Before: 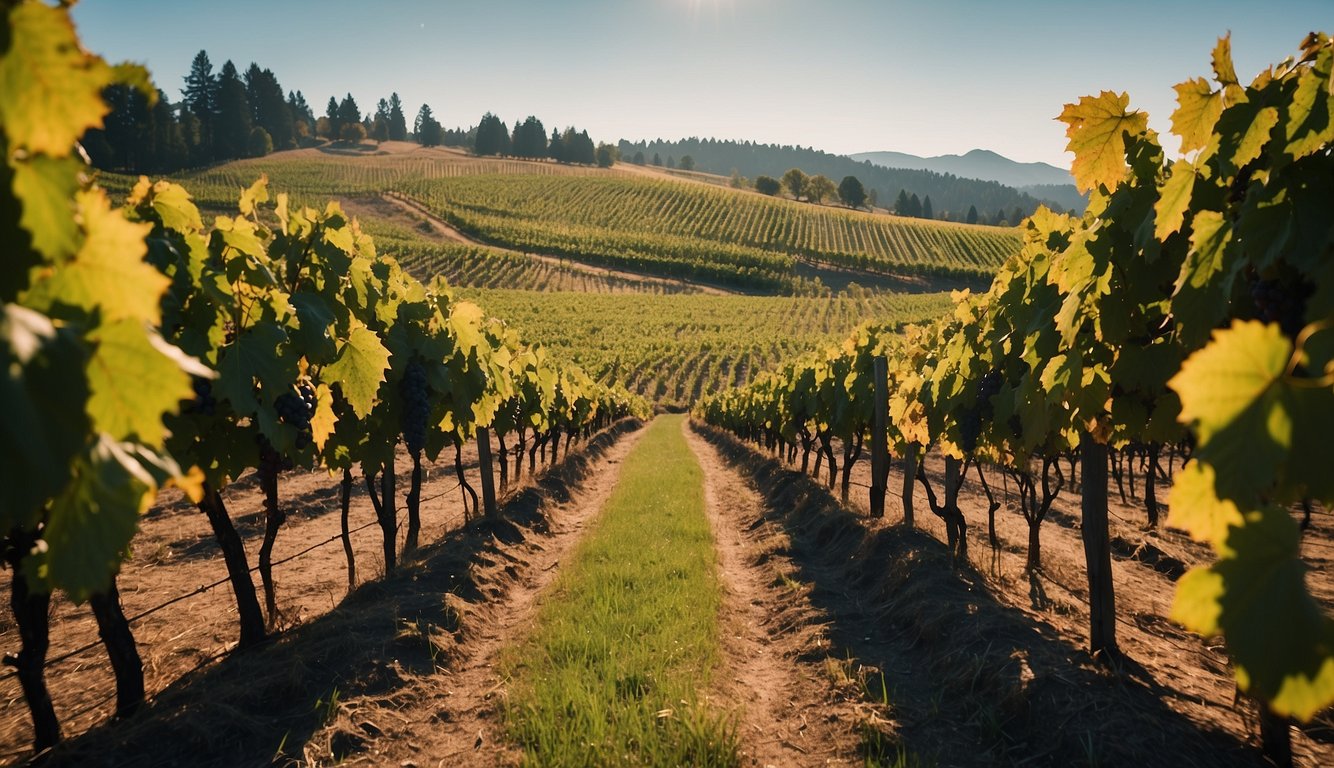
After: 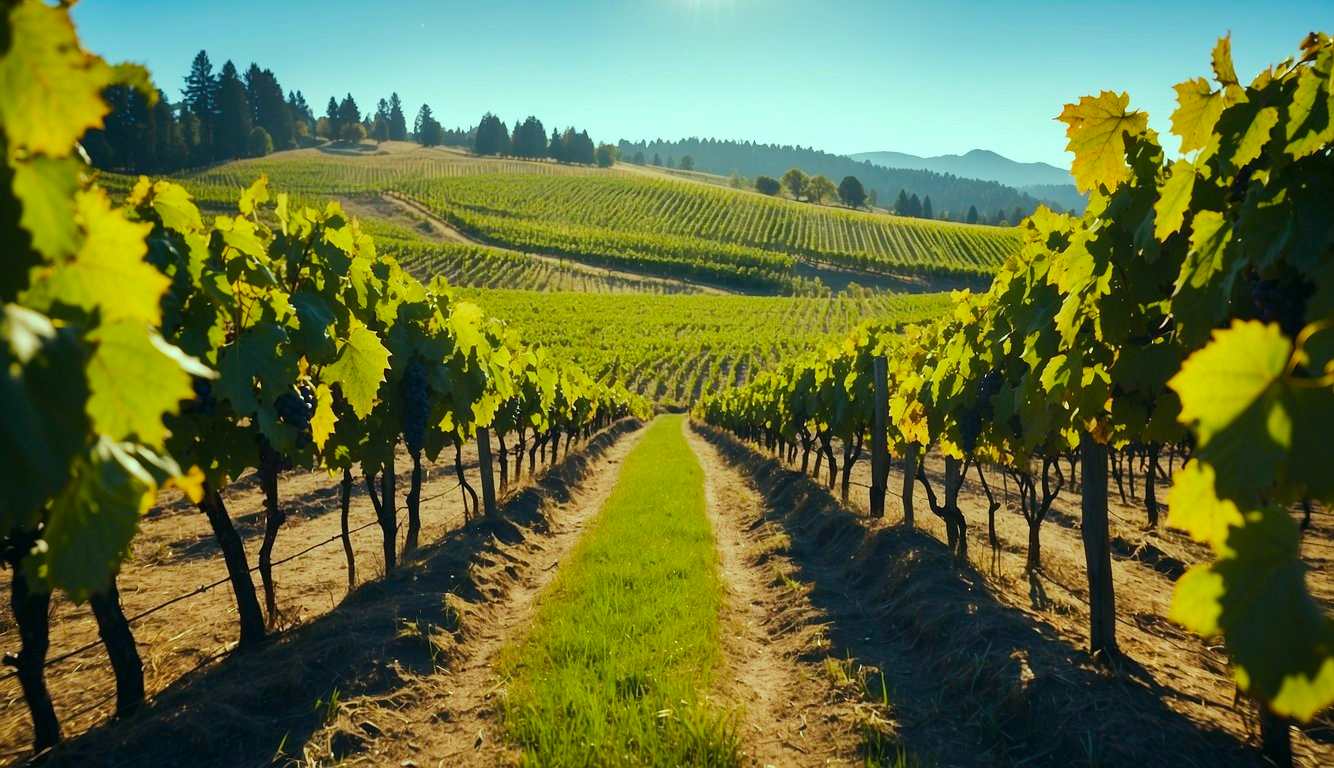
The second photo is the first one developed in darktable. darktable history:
color balance rgb: perceptual saturation grading › global saturation 25%, perceptual brilliance grading › mid-tones 10%, perceptual brilliance grading › shadows 15%, global vibrance 20%
color balance: mode lift, gamma, gain (sRGB), lift [0.997, 0.979, 1.021, 1.011], gamma [1, 1.084, 0.916, 0.998], gain [1, 0.87, 1.13, 1.101], contrast 4.55%, contrast fulcrum 38.24%, output saturation 104.09%
